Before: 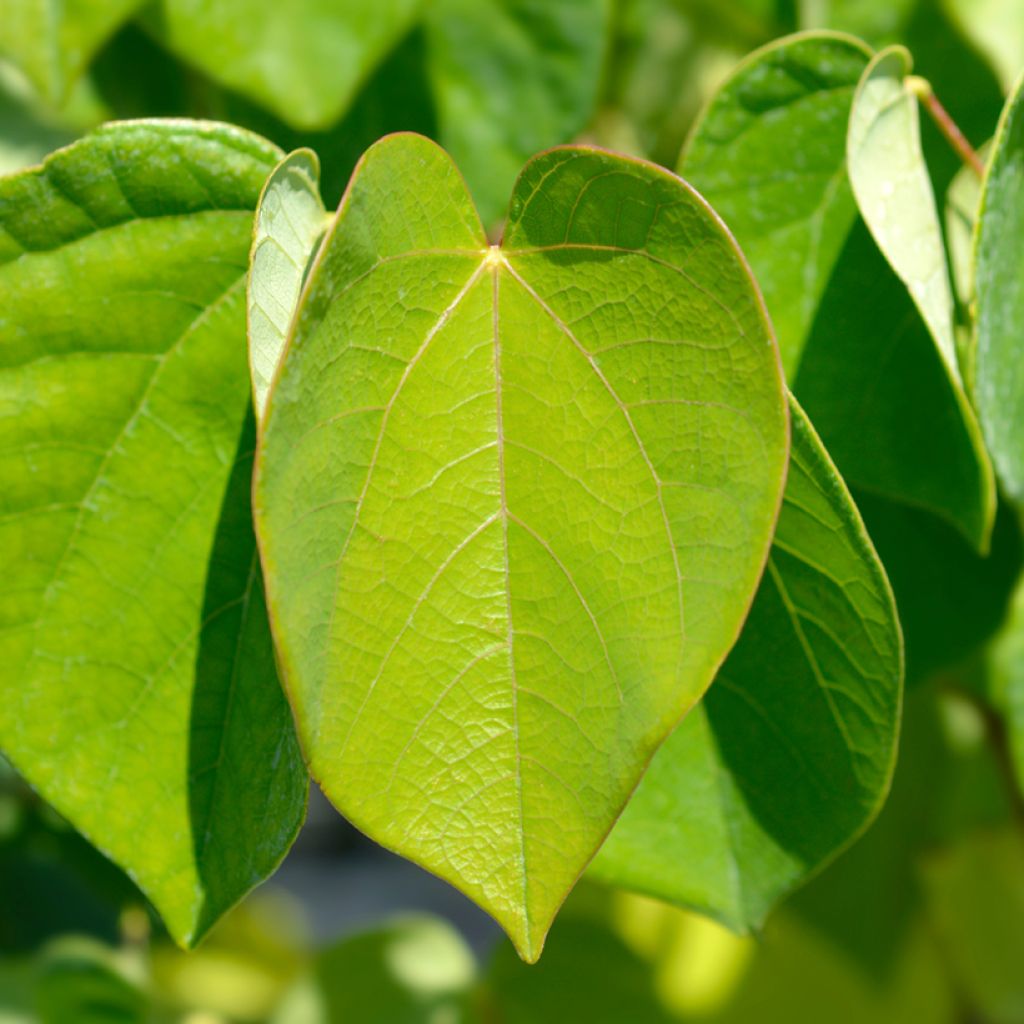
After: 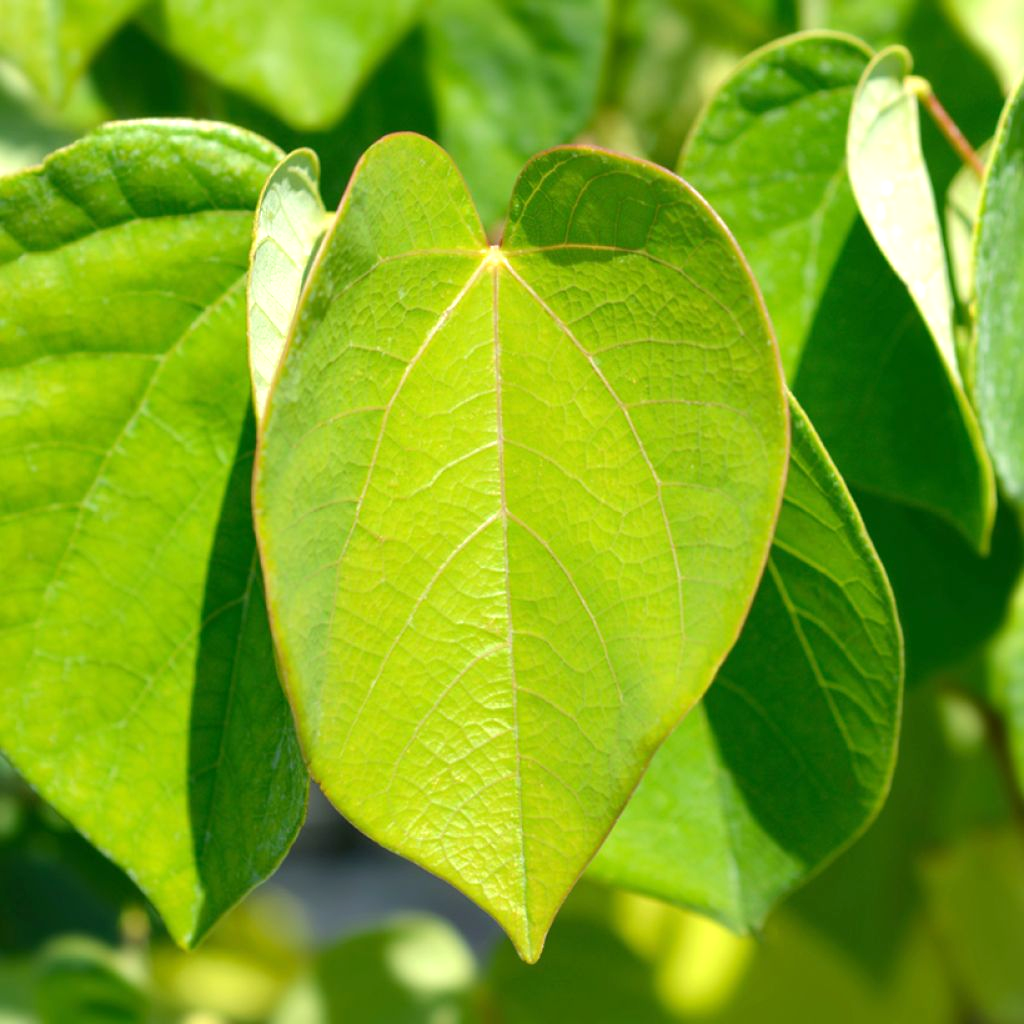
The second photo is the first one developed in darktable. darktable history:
exposure: exposure 0.379 EV, compensate exposure bias true, compensate highlight preservation false
